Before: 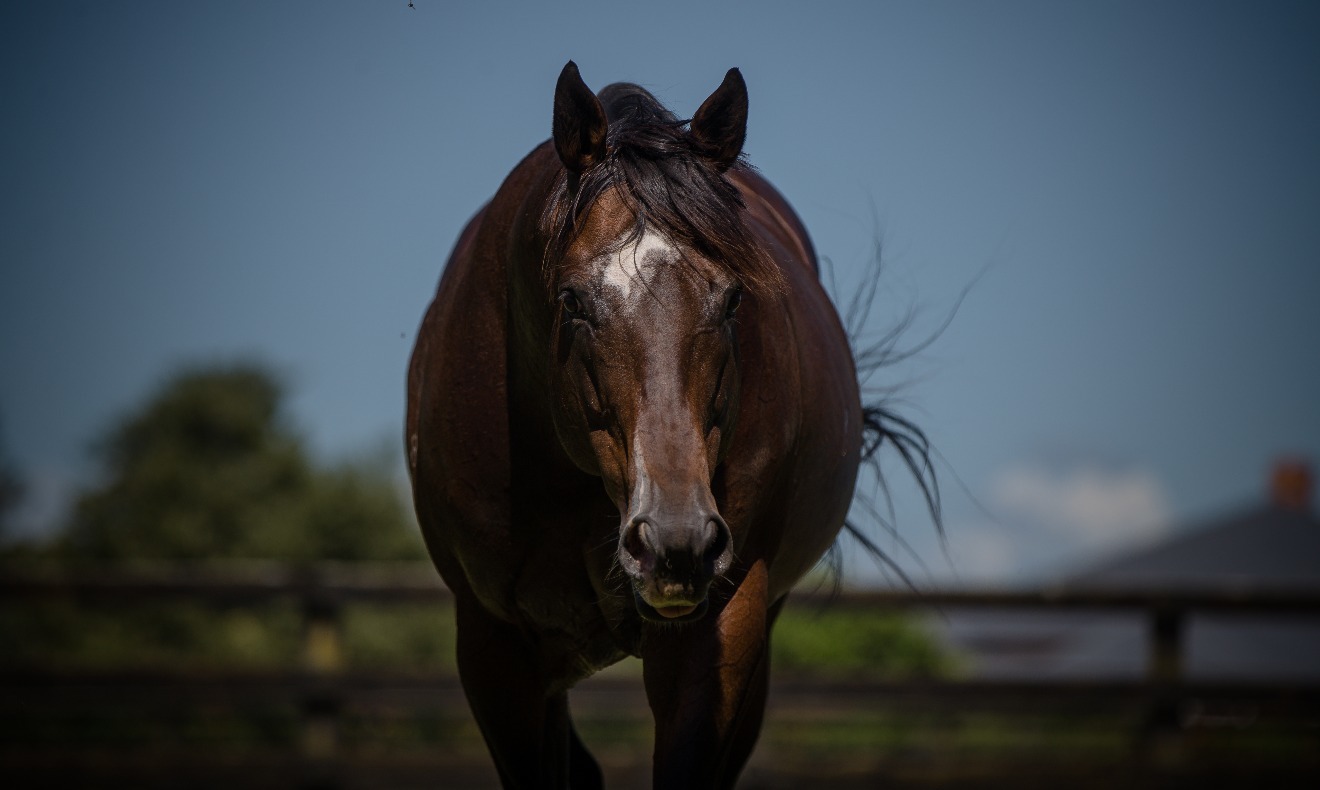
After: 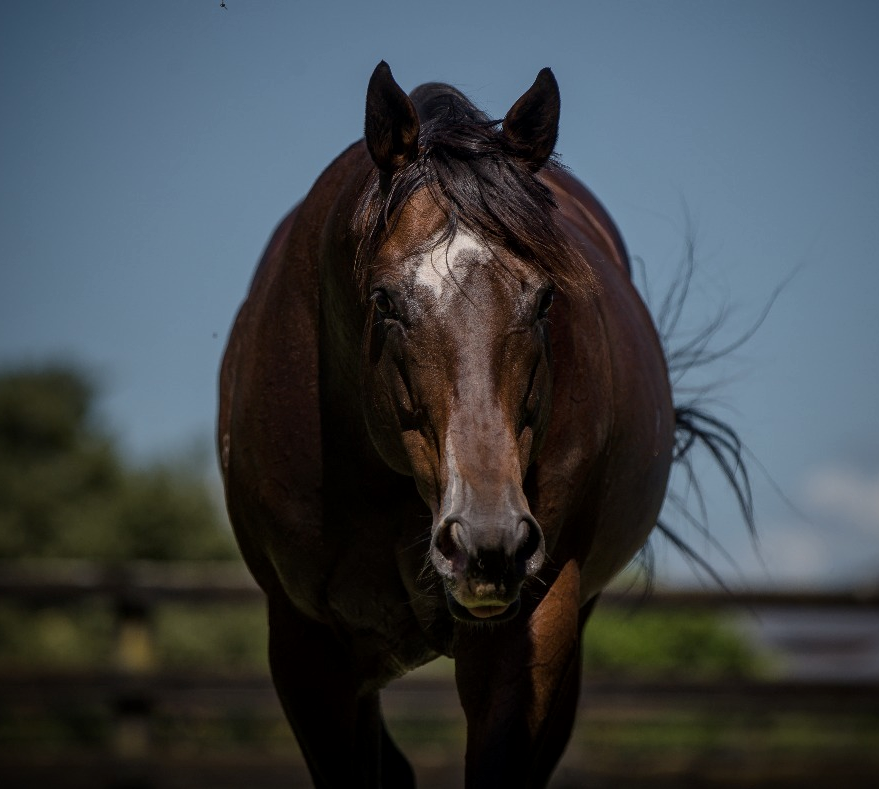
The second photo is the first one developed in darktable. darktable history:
local contrast: mode bilateral grid, contrast 20, coarseness 50, detail 120%, midtone range 0.2
crop and rotate: left 14.292%, right 19.041%
